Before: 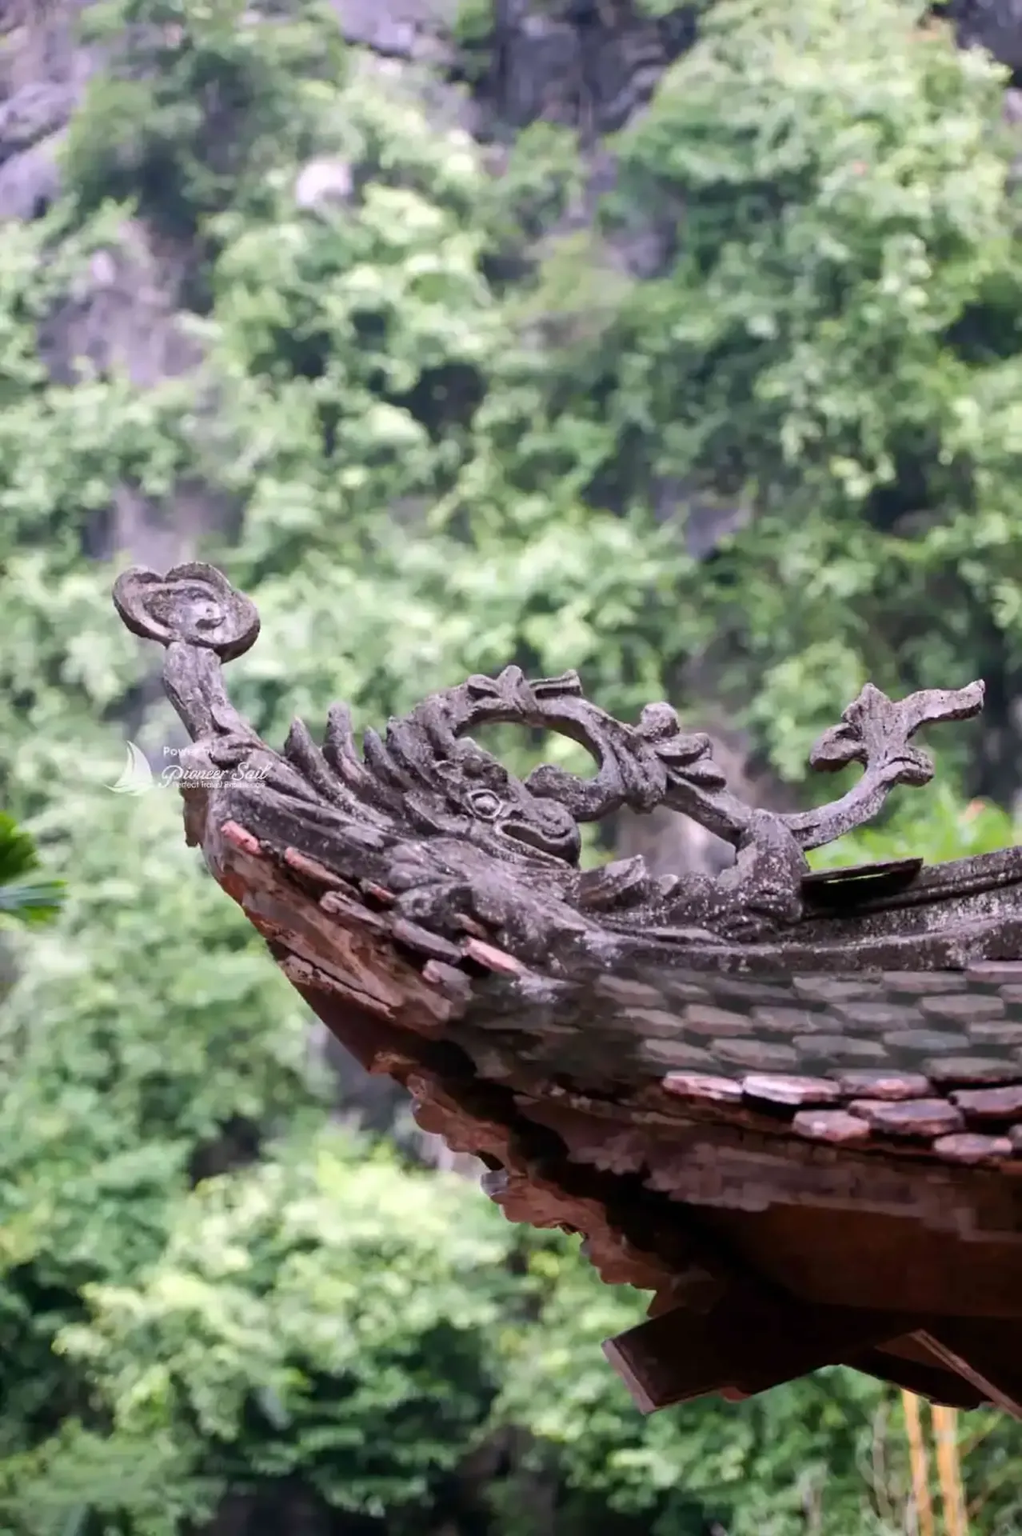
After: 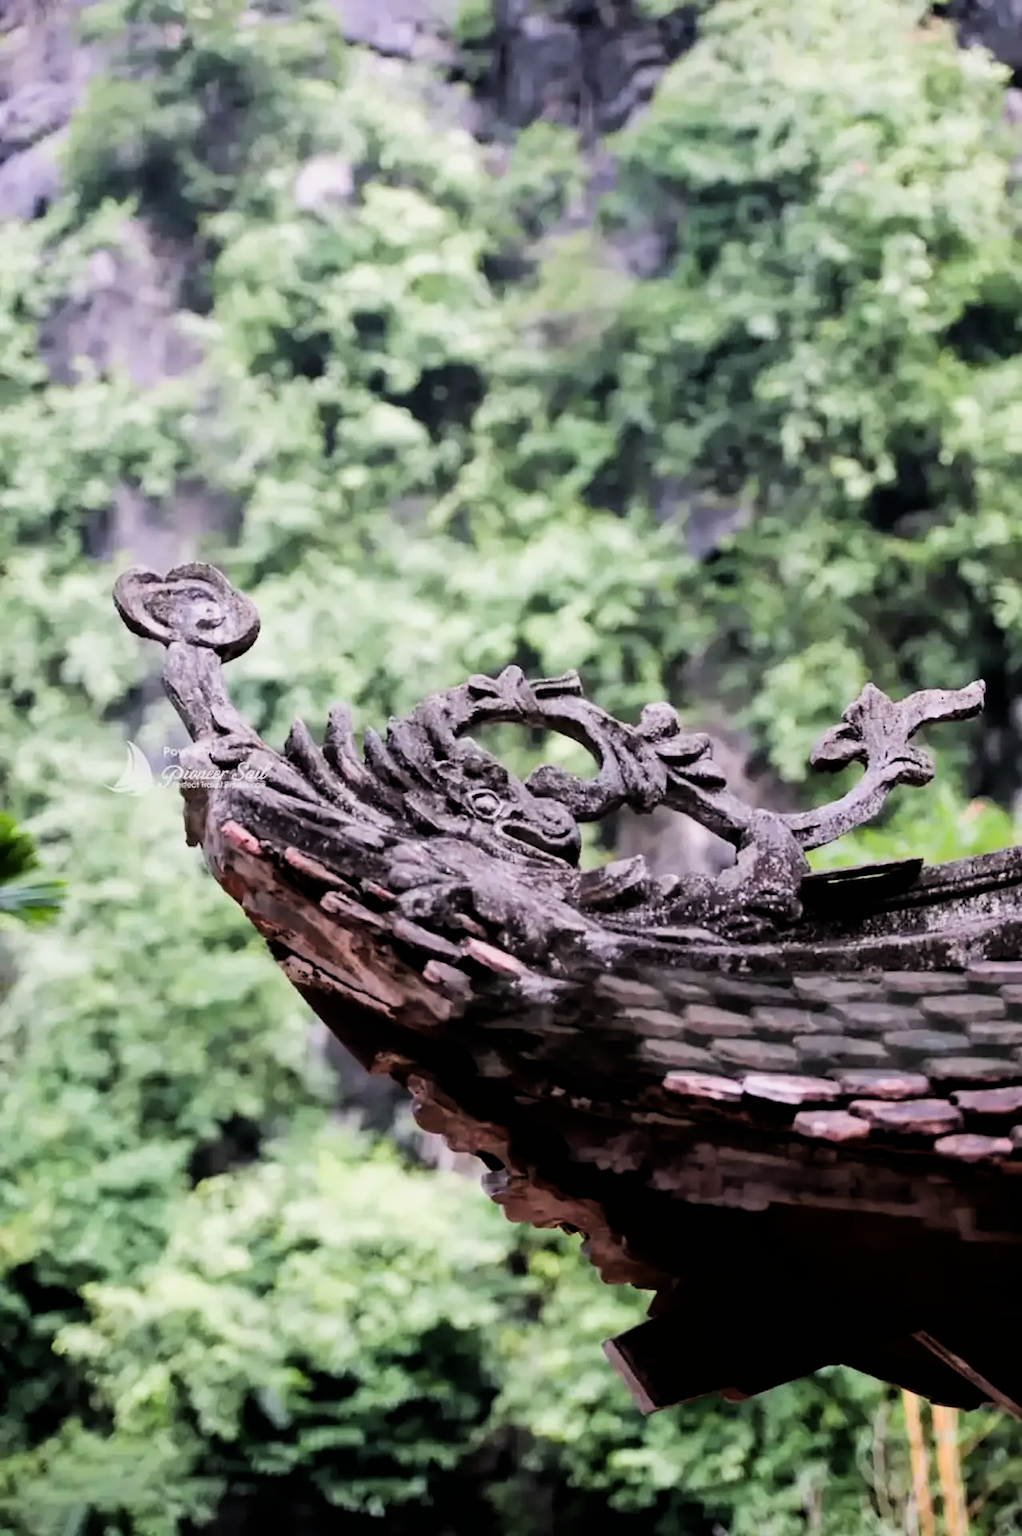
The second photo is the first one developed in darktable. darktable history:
levels: levels [0, 0.474, 0.947]
filmic rgb: black relative exposure -5 EV, hardness 2.88, contrast 1.3, highlights saturation mix -30%
